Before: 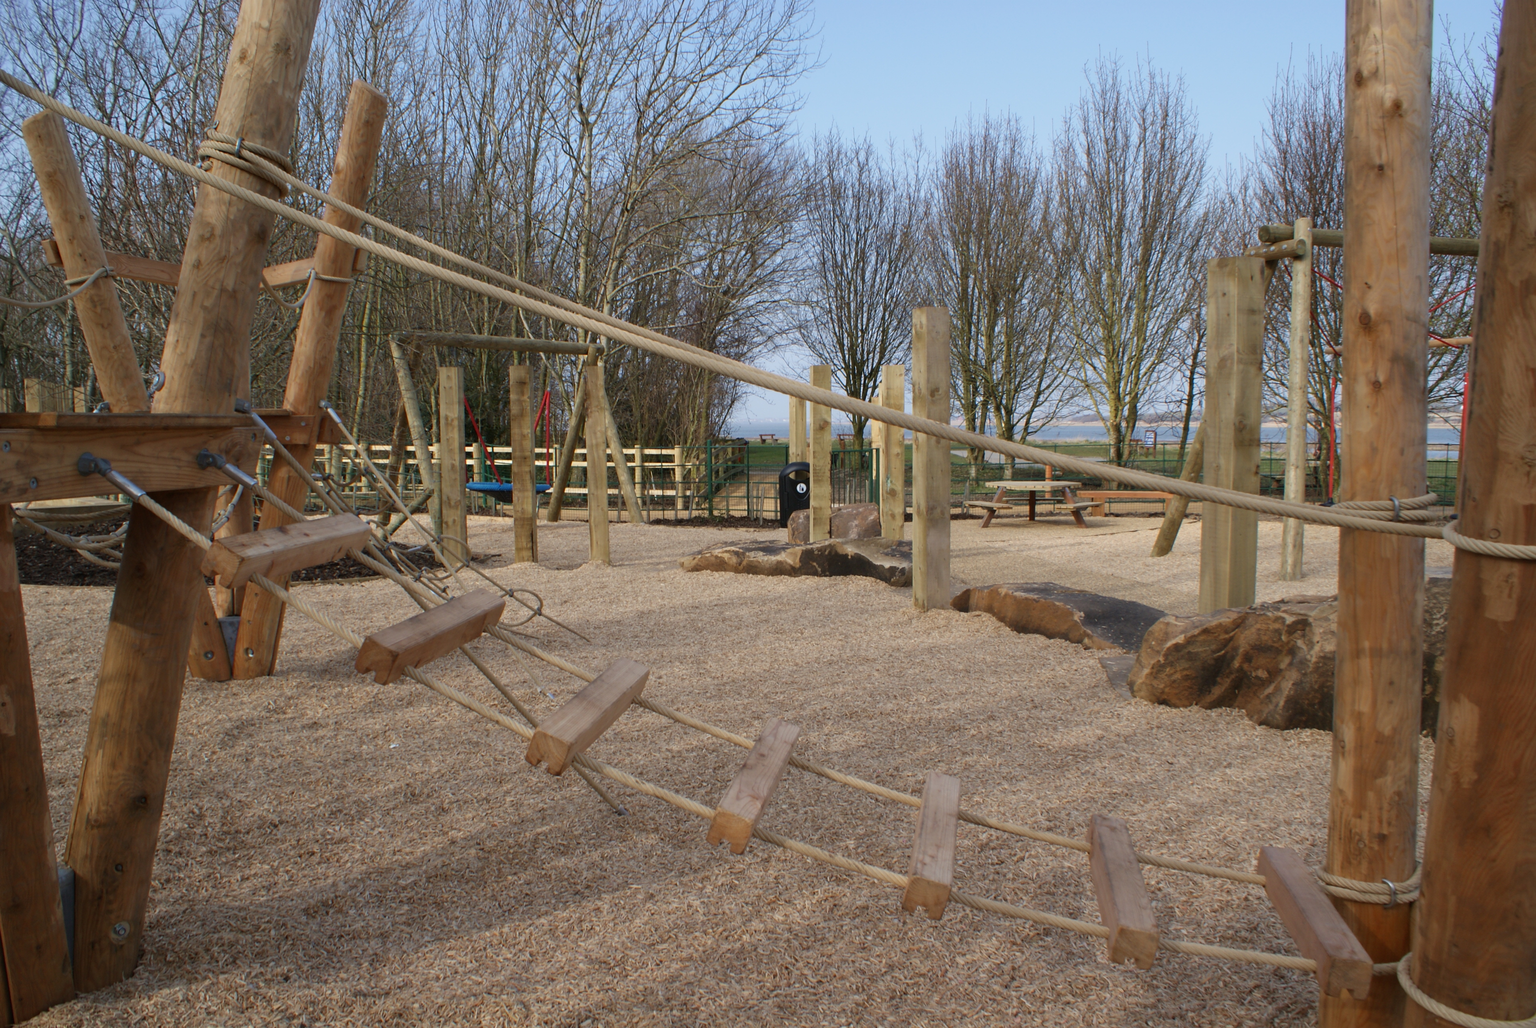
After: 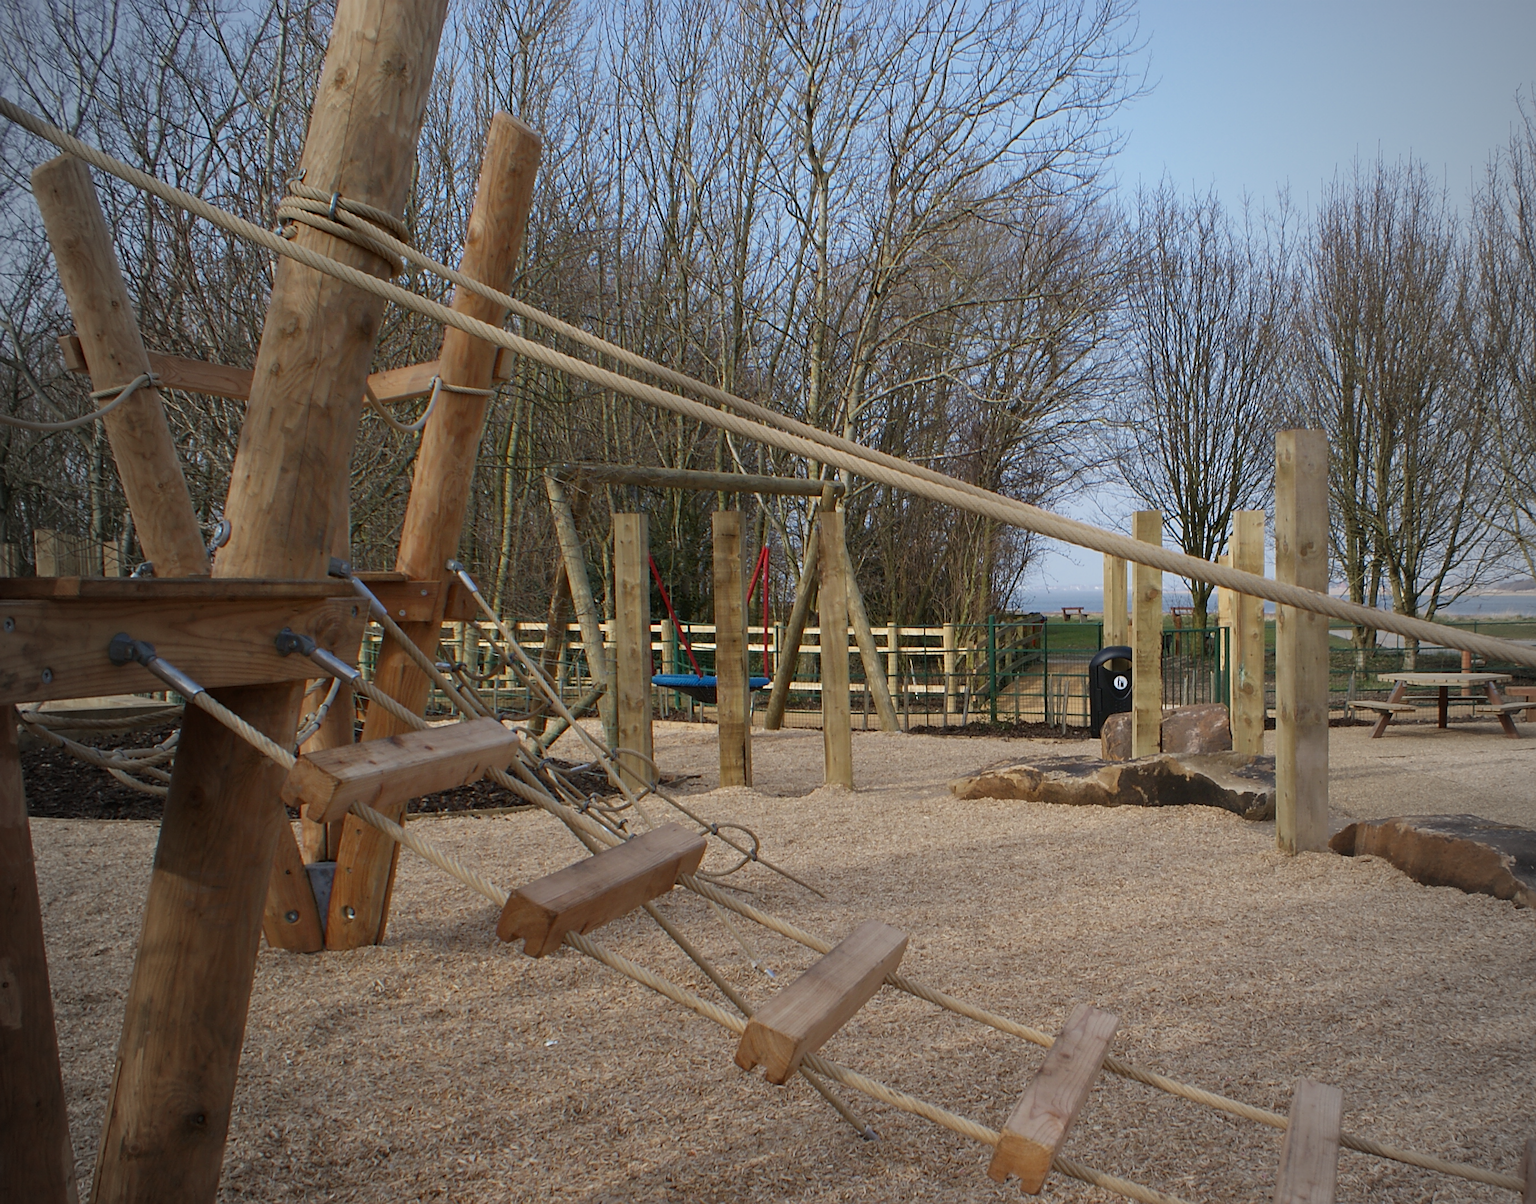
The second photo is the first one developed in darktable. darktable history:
crop: right 28.457%, bottom 16.128%
color zones: curves: ch0 [(0, 0.444) (0.143, 0.442) (0.286, 0.441) (0.429, 0.441) (0.571, 0.441) (0.714, 0.441) (0.857, 0.442) (1, 0.444)]
sharpen: on, module defaults
vignetting: fall-off start 96.89%, fall-off radius 100.46%, width/height ratio 0.609
